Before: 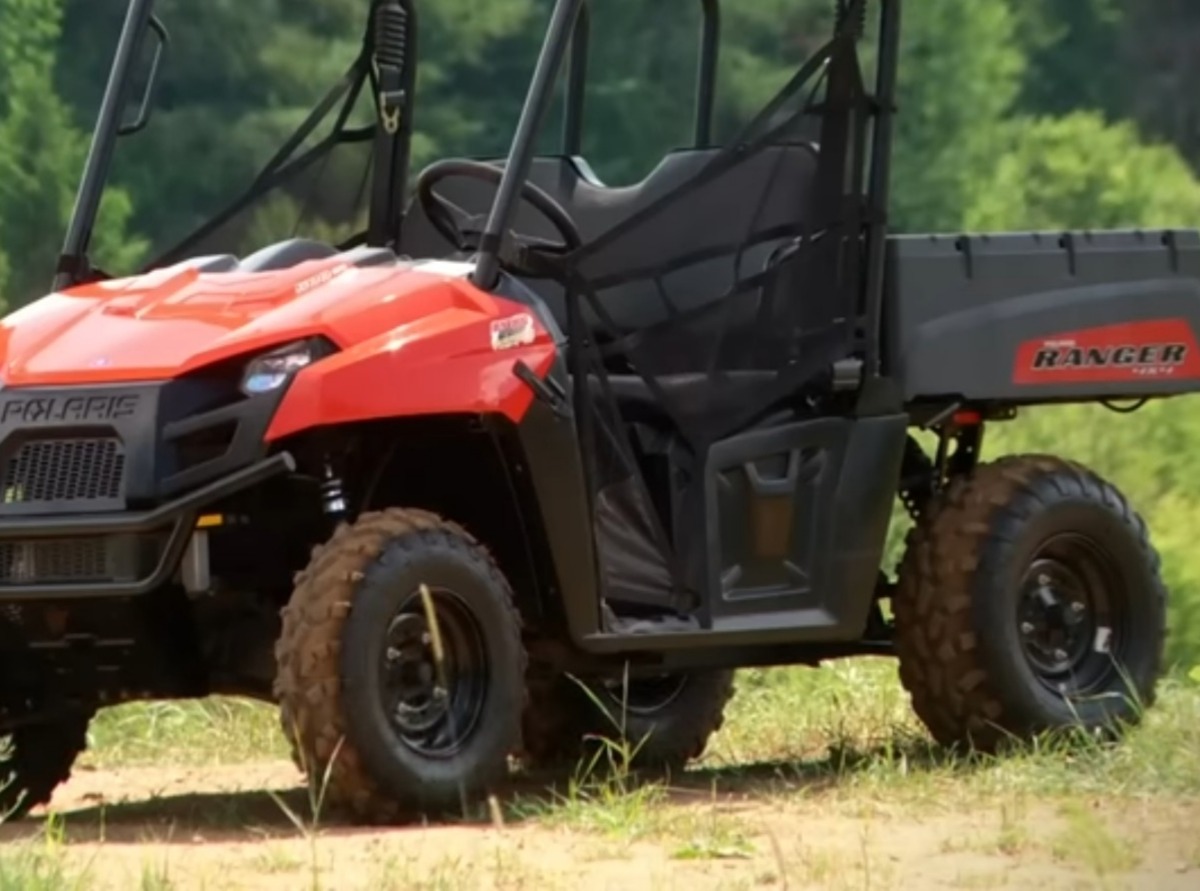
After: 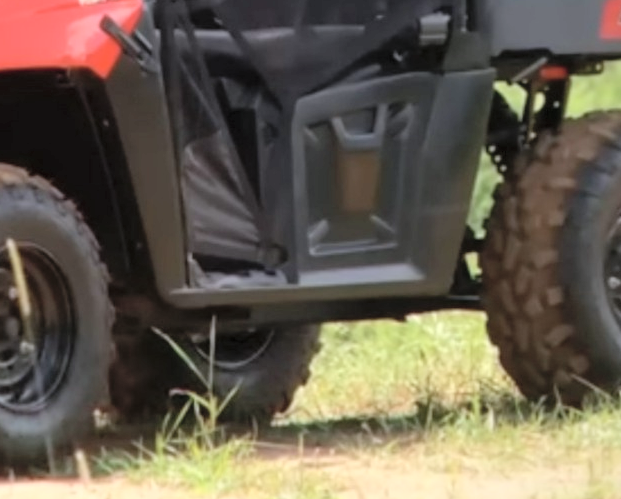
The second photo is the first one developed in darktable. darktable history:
global tonemap: drago (0.7, 100)
crop: left 34.479%, top 38.822%, right 13.718%, bottom 5.172%
color calibration: illuminant as shot in camera, x 0.358, y 0.373, temperature 4628.91 K
